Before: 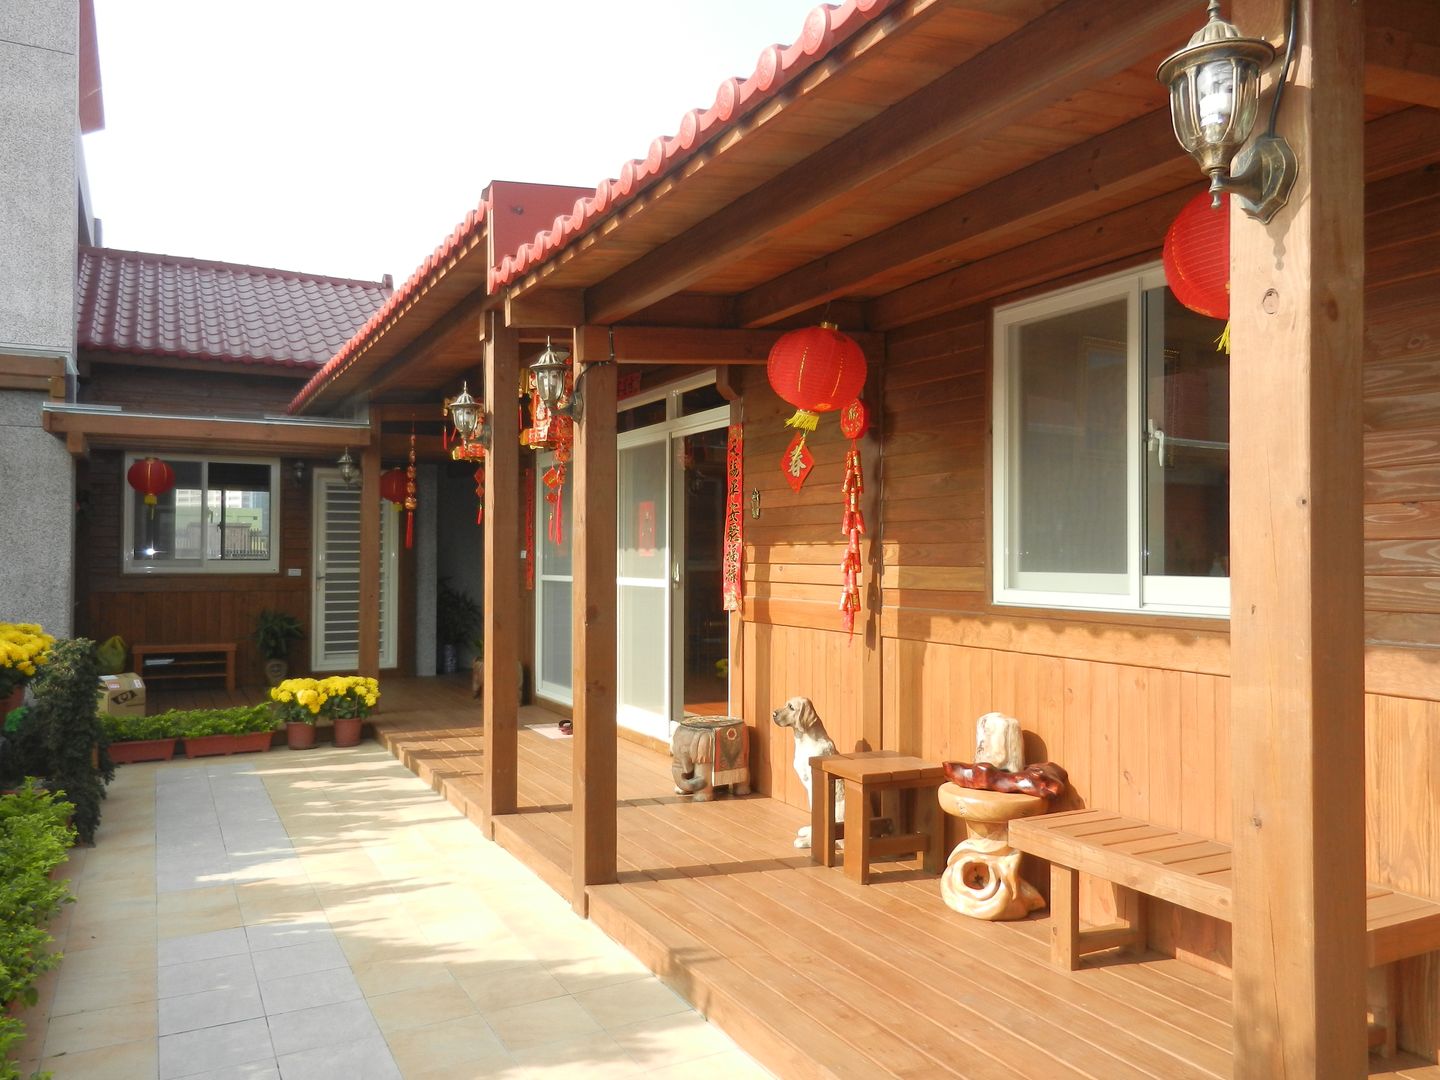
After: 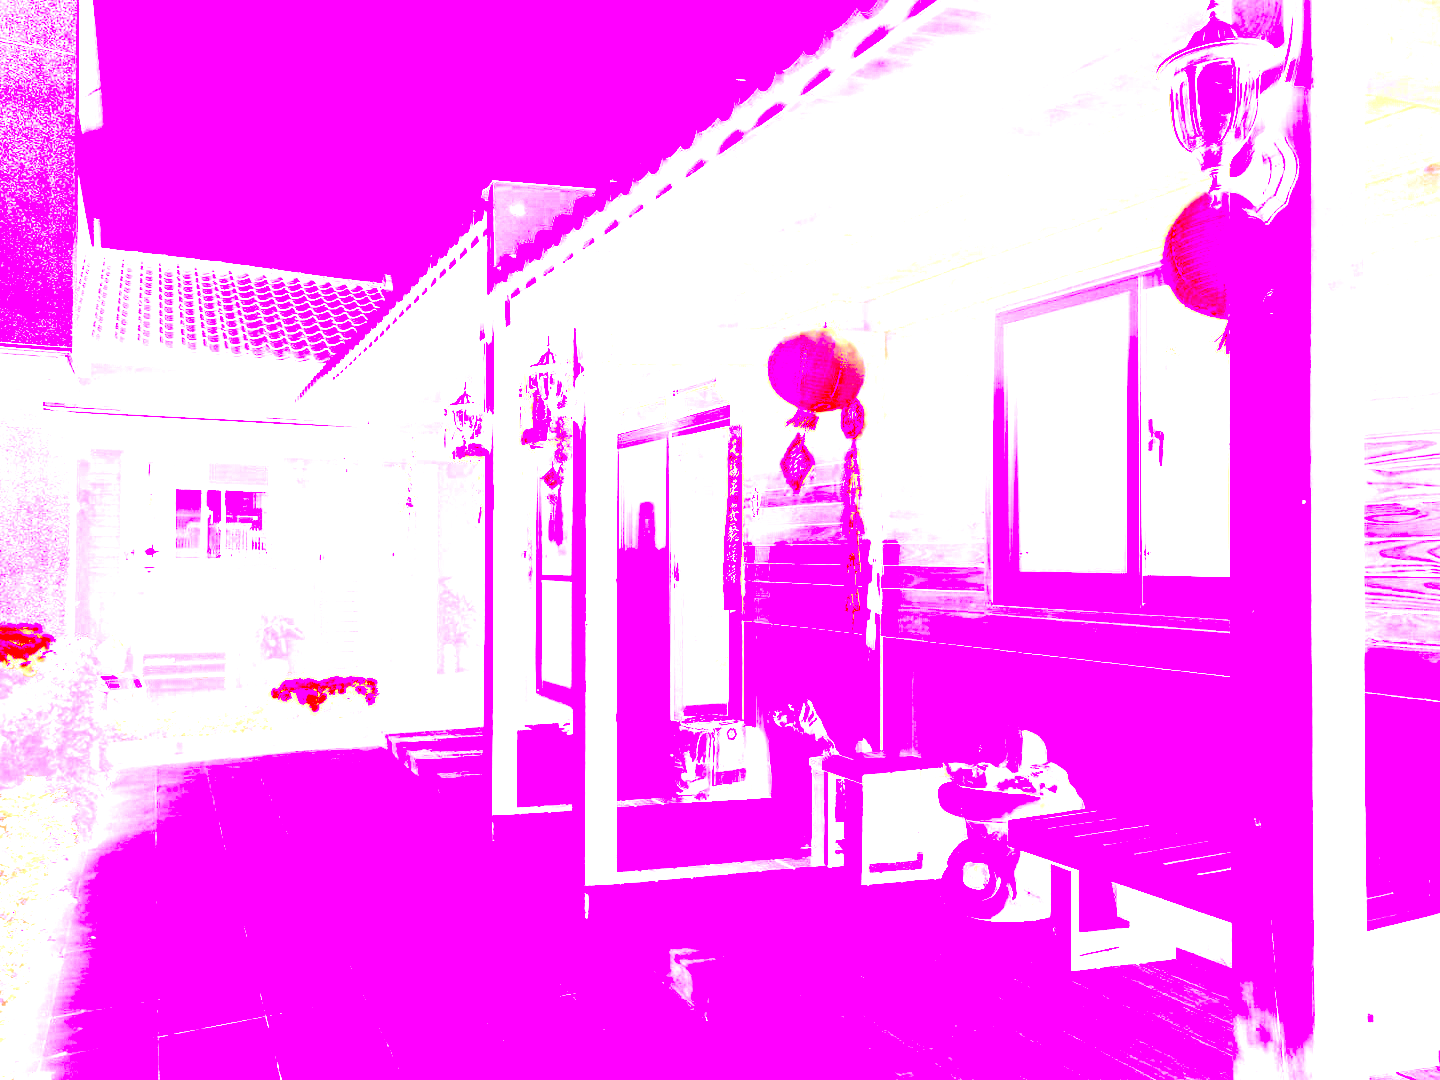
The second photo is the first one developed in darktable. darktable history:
exposure: exposure 0.367 EV, compensate highlight preservation false
white balance: red 8, blue 8
local contrast: detail 142%
